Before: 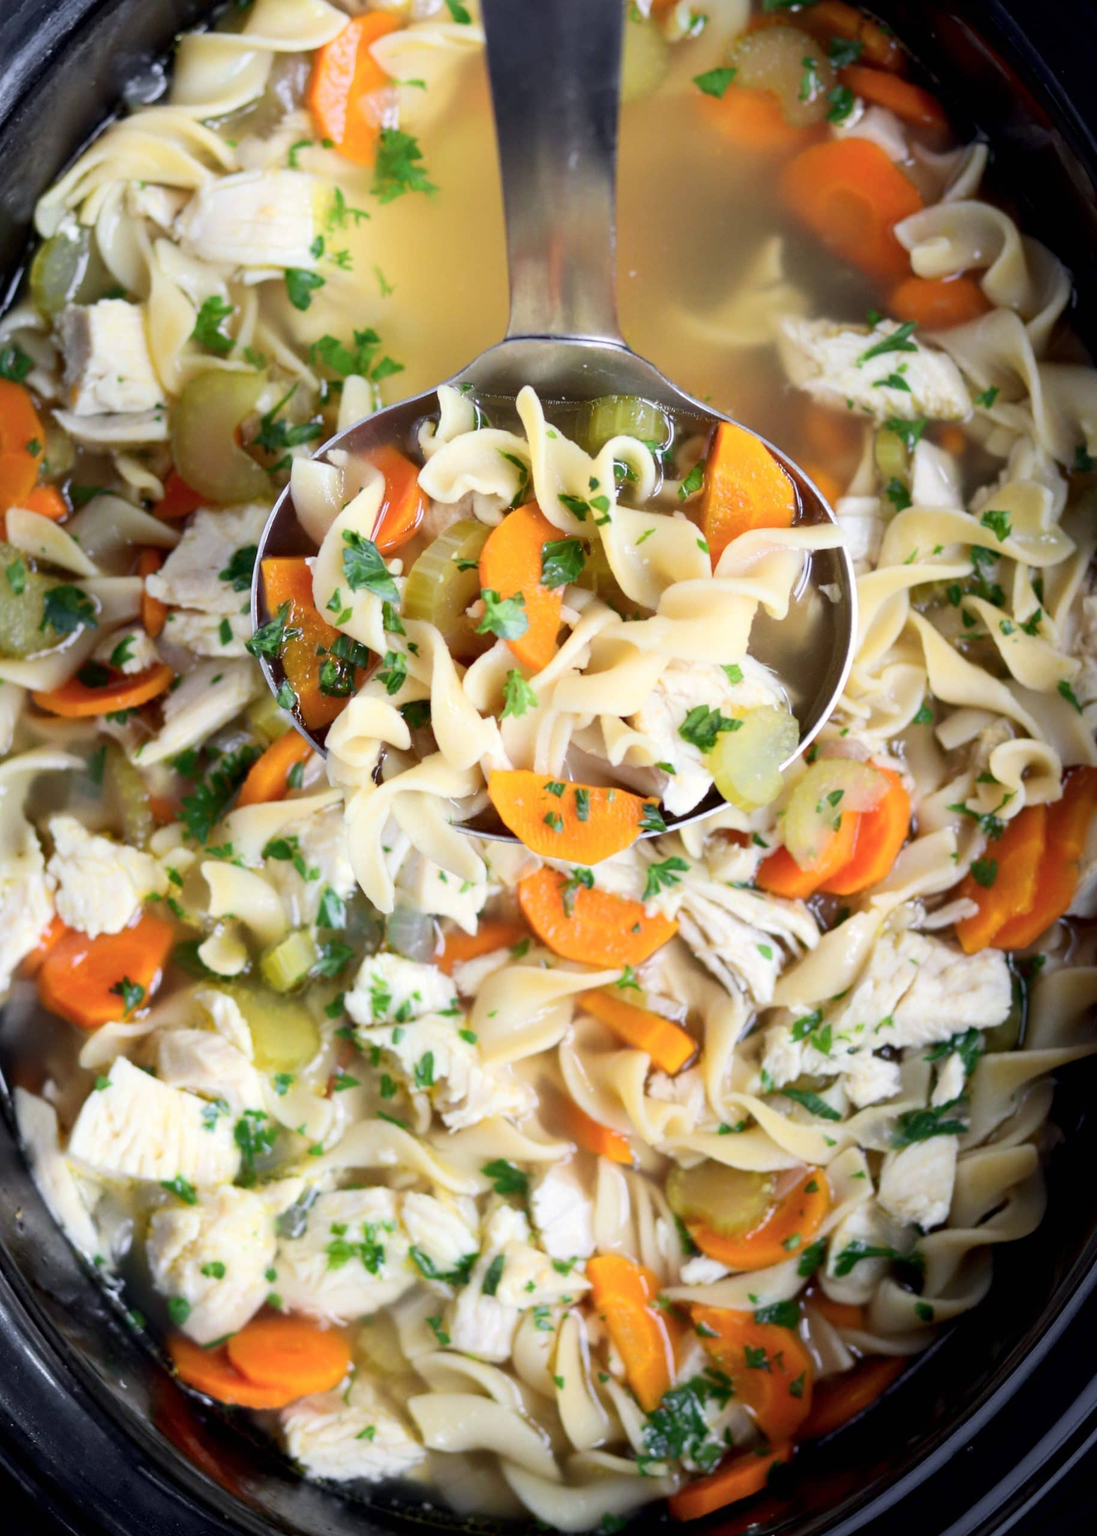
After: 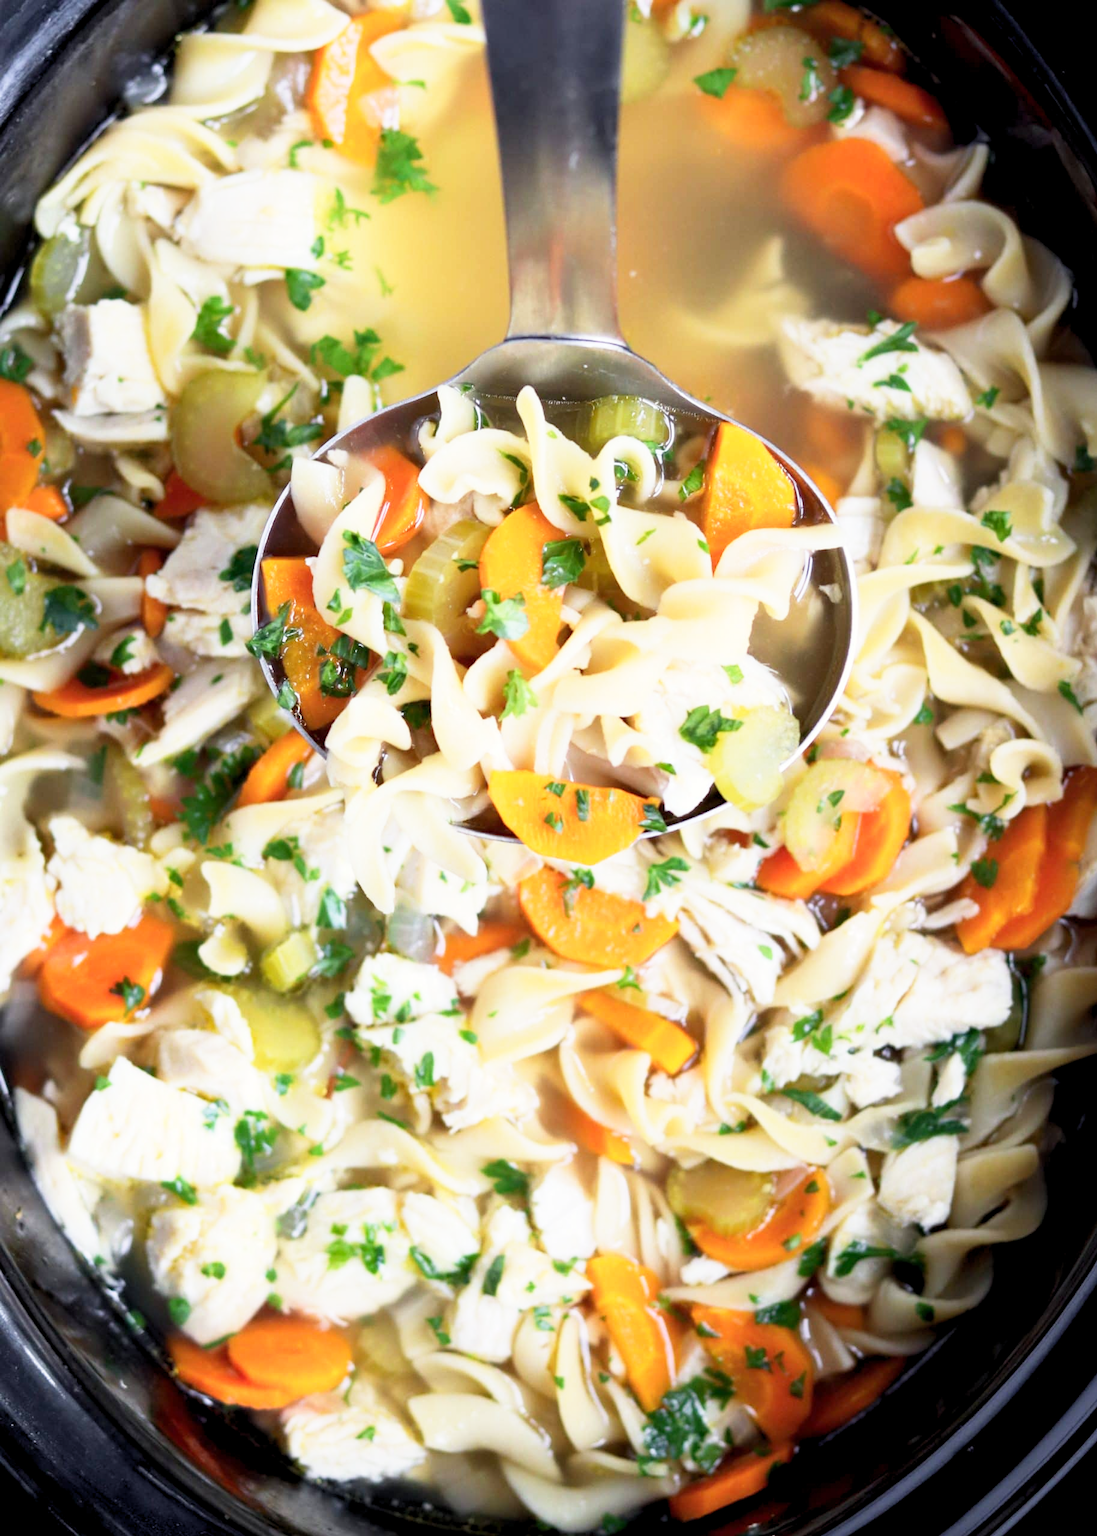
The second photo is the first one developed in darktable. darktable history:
levels: levels [0.018, 0.493, 1]
base curve: curves: ch0 [(0, 0) (0.579, 0.807) (1, 1)], preserve colors none
